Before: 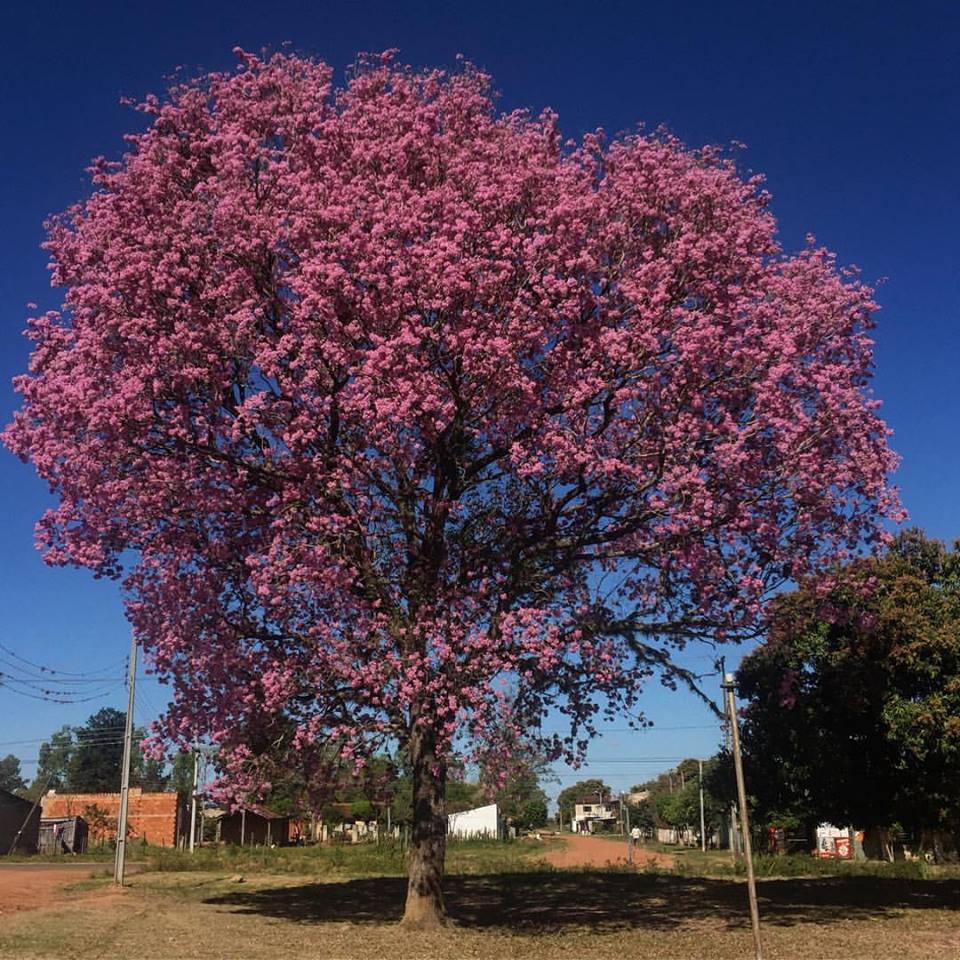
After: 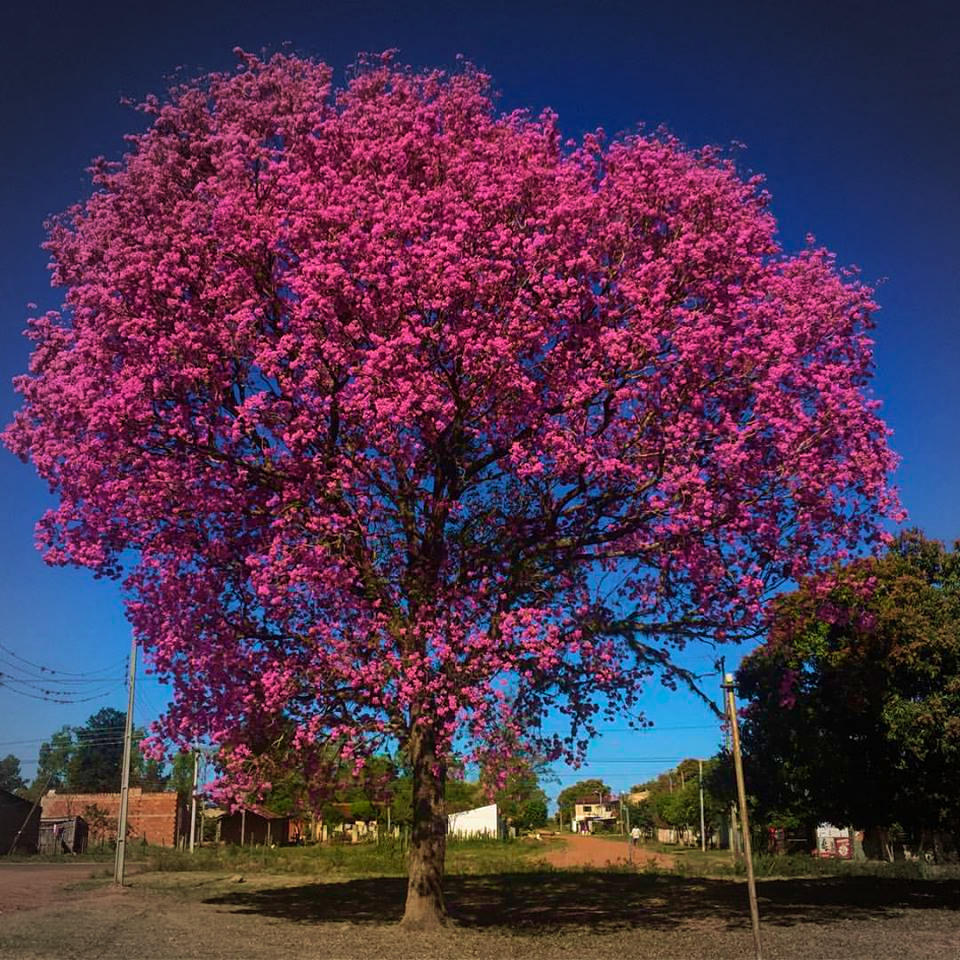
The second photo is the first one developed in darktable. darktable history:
velvia: strength 67.07%, mid-tones bias 0.972
color balance rgb: perceptual saturation grading › global saturation 30%, global vibrance 20%
vignetting: width/height ratio 1.094
